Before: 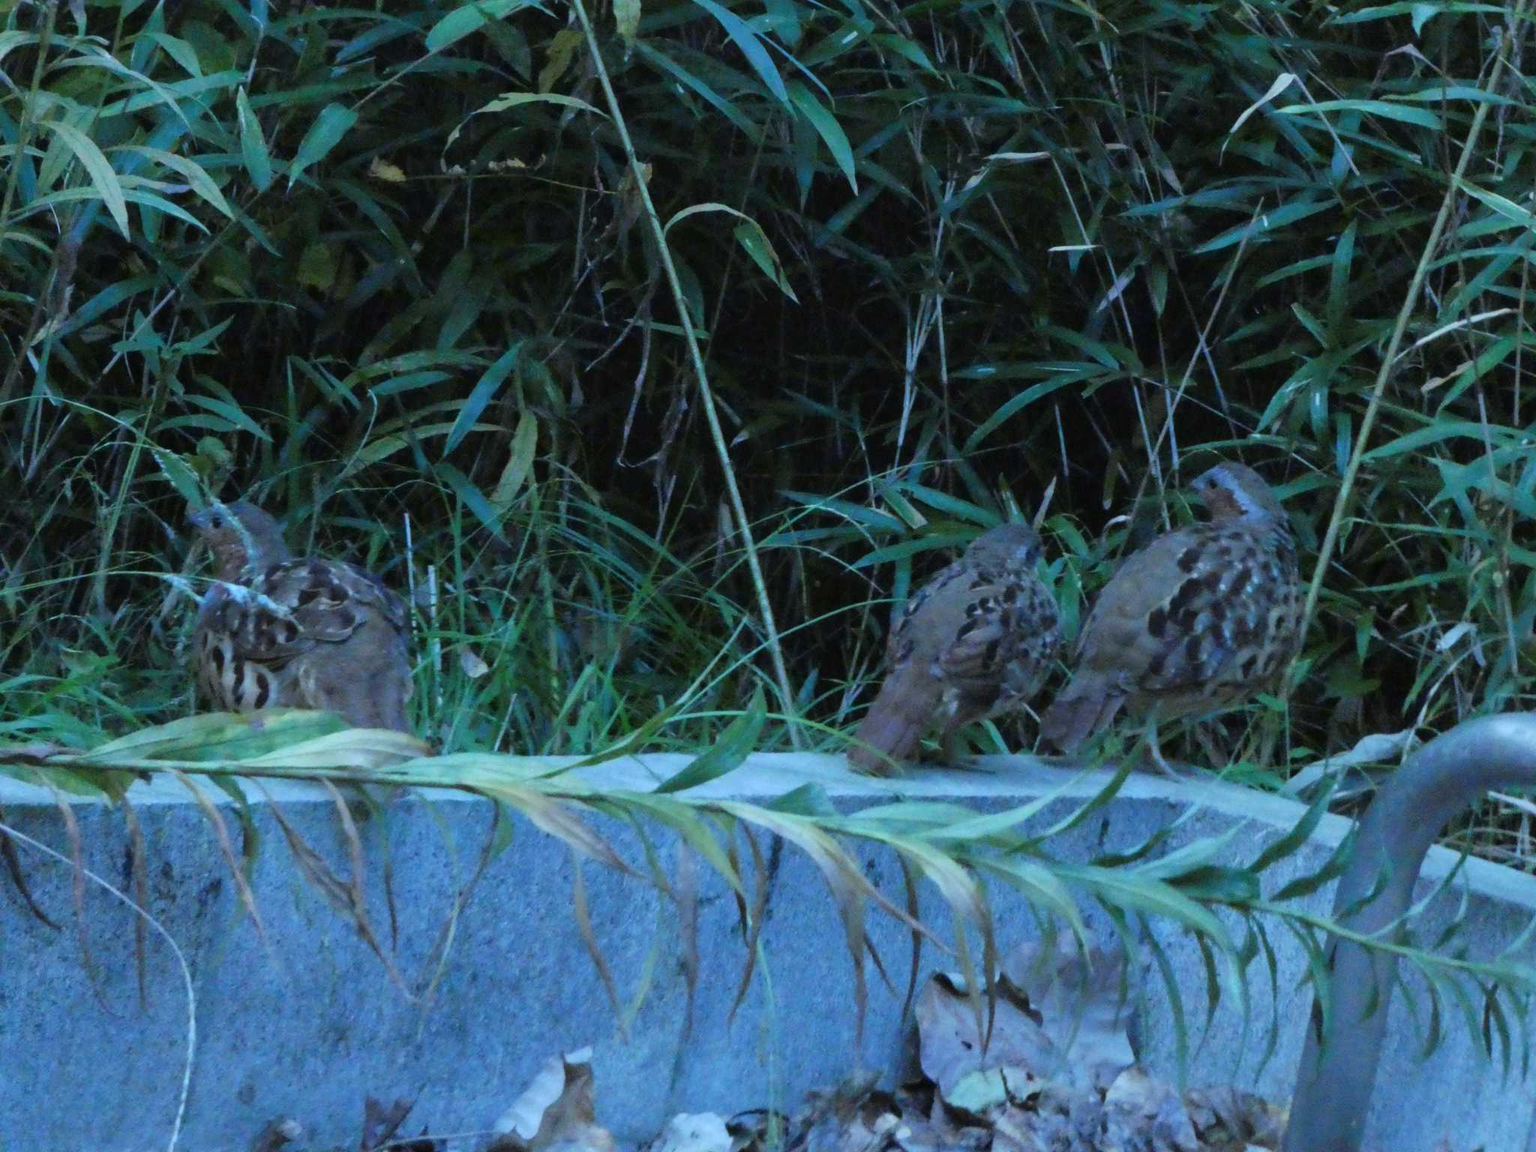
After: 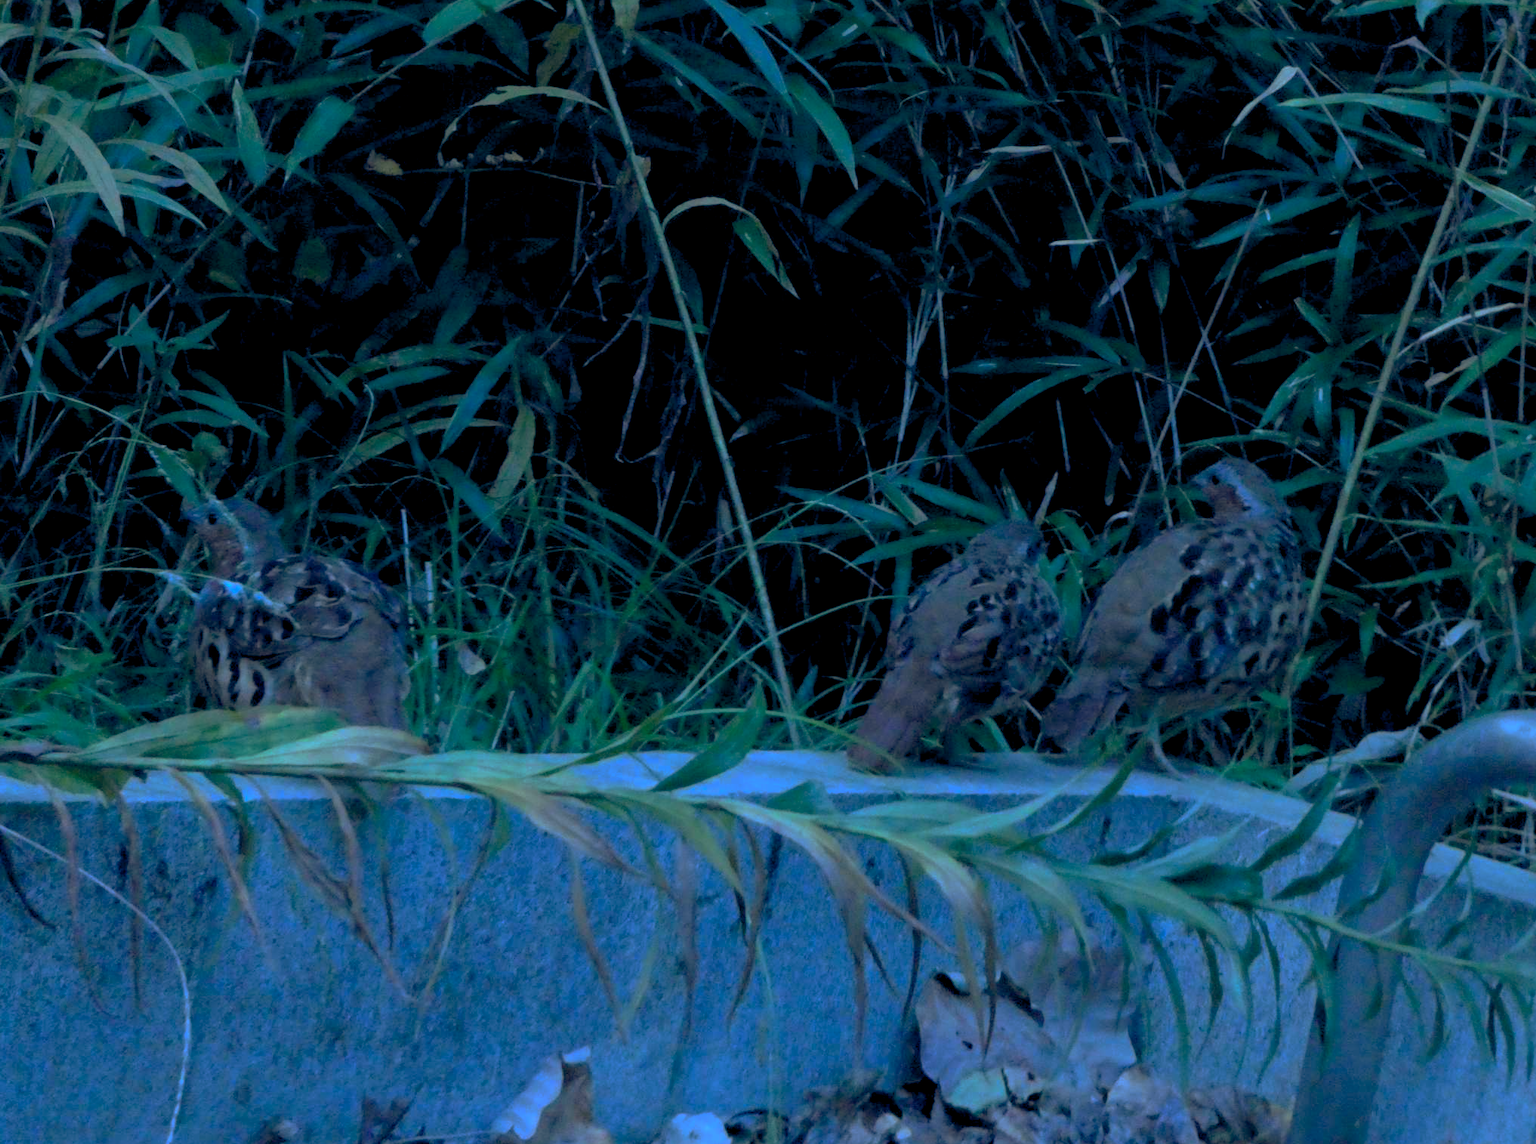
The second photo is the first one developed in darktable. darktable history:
base curve: curves: ch0 [(0, 0) (0.841, 0.609) (1, 1)], preserve colors none
exposure: black level correction 0.009, exposure 0.015 EV, compensate highlight preservation false
crop: left 0.435%, top 0.675%, right 0.23%, bottom 0.645%
color balance rgb: highlights gain › chroma 0.277%, highlights gain › hue 331.97°, global offset › luminance -0.273%, global offset › chroma 0.315%, global offset › hue 258.93°, white fulcrum 1 EV, perceptual saturation grading › global saturation 29.474%
